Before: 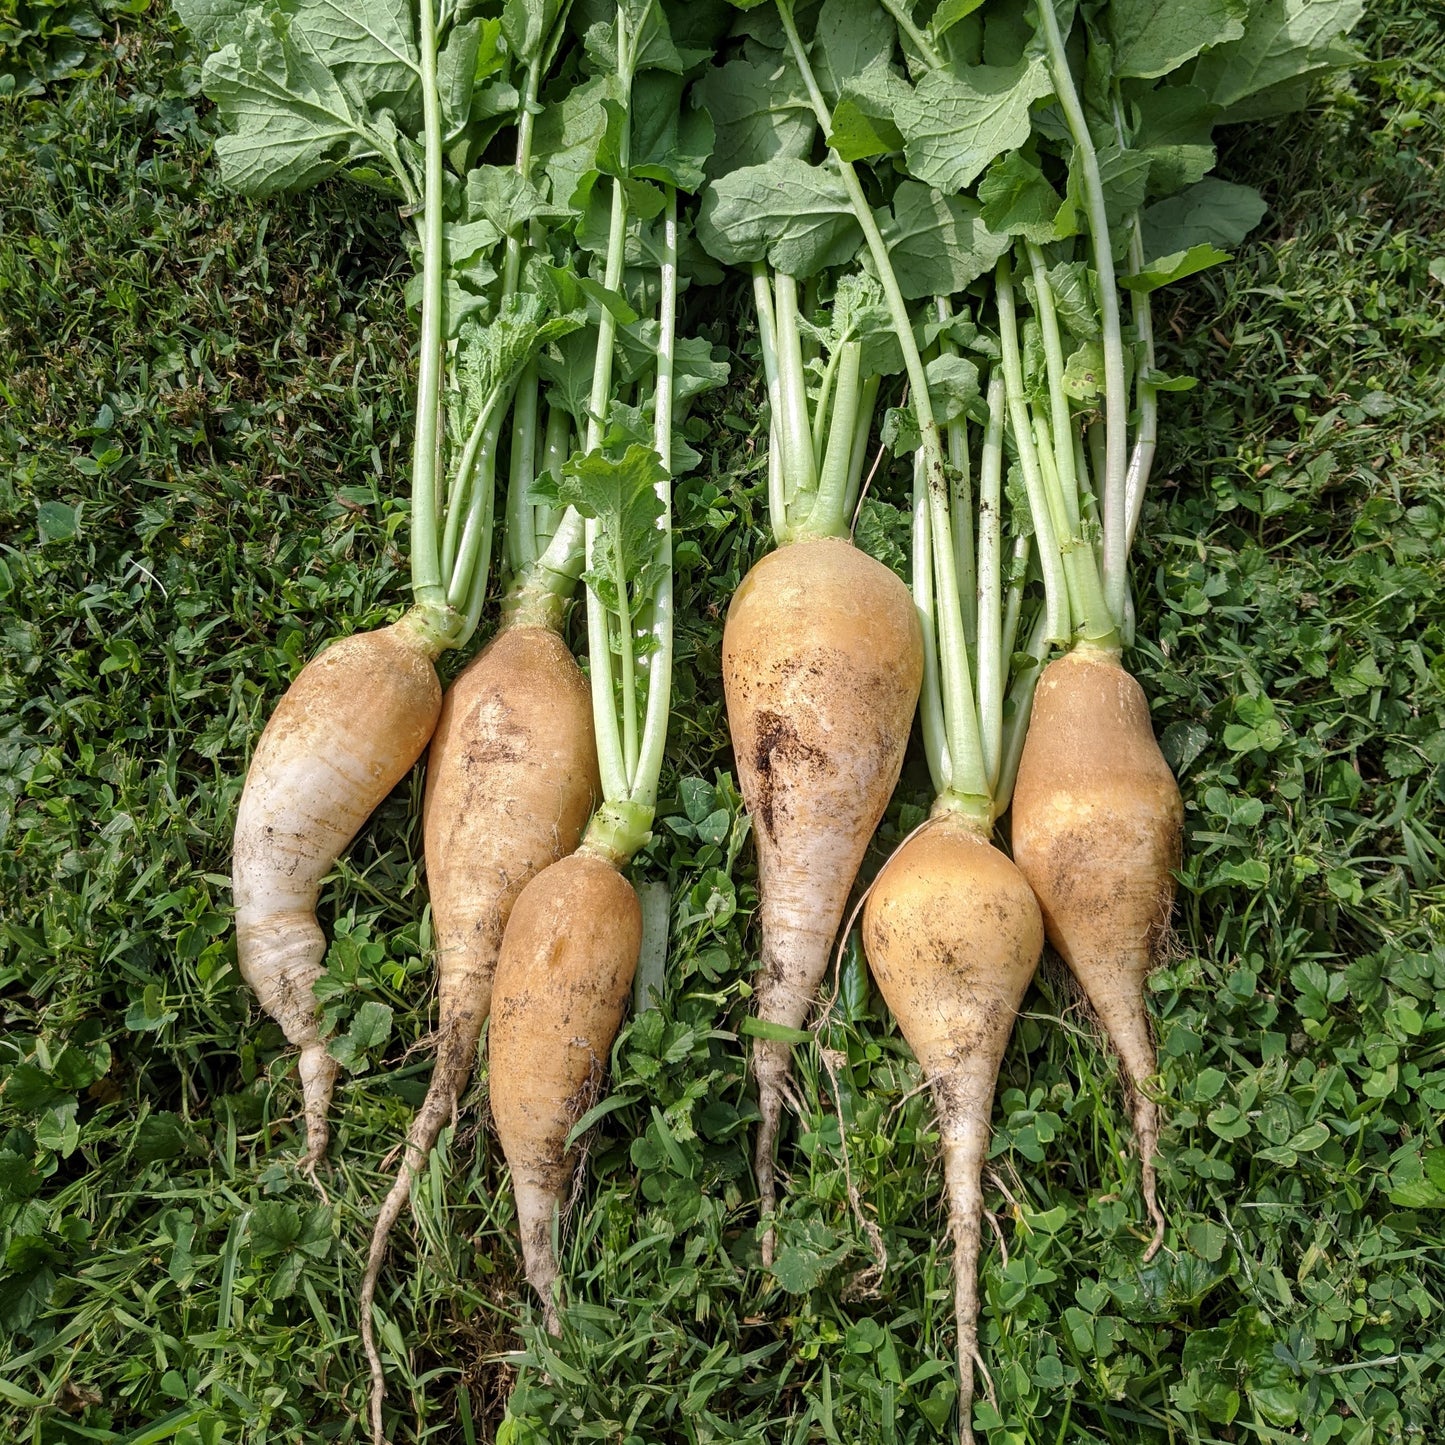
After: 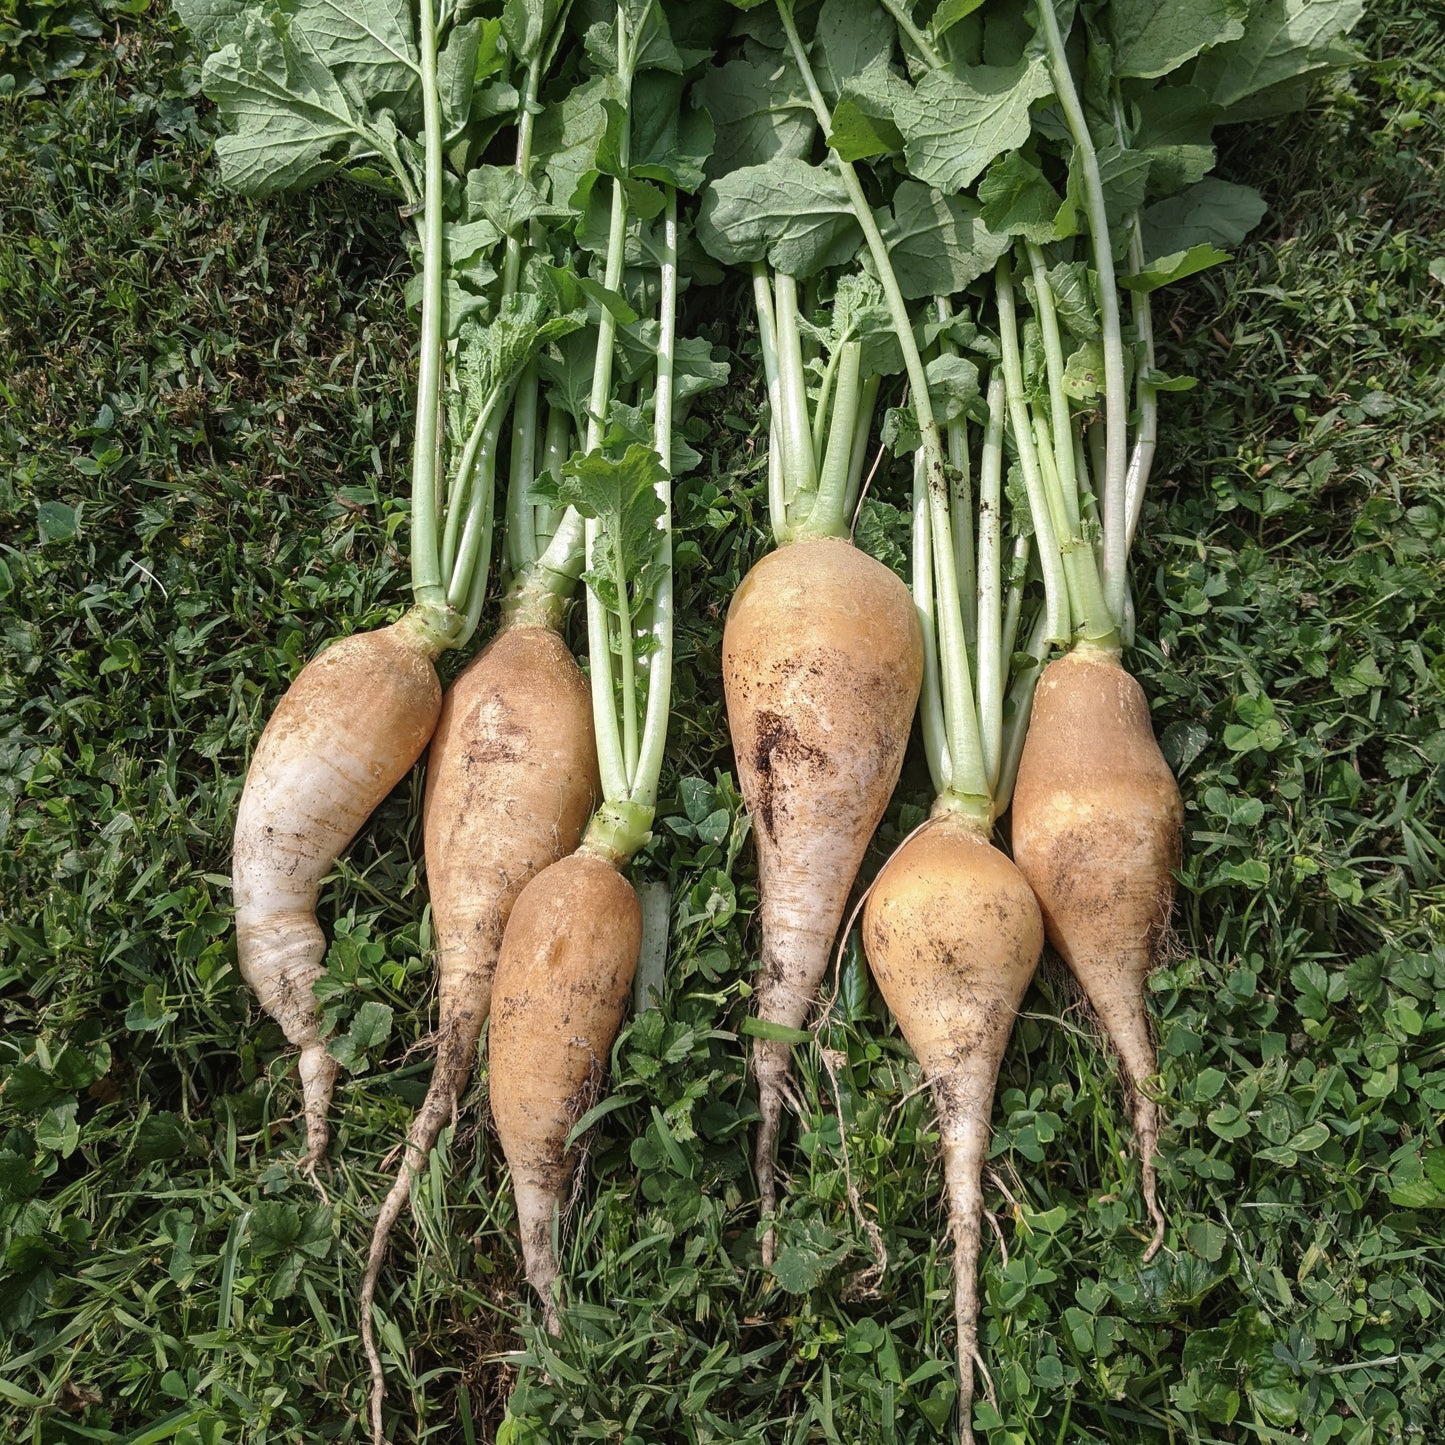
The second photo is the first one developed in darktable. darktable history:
tone curve: curves: ch0 [(0, 0) (0.003, 0.003) (0.011, 0.011) (0.025, 0.025) (0.044, 0.045) (0.069, 0.07) (0.1, 0.1) (0.136, 0.137) (0.177, 0.179) (0.224, 0.226) (0.277, 0.279) (0.335, 0.338) (0.399, 0.402) (0.468, 0.472) (0.543, 0.547) (0.623, 0.628) (0.709, 0.715) (0.801, 0.807) (0.898, 0.902) (1, 1)], preserve colors none
color look up table: target L [73.97, 66.93, 50.37, 35.54, 200, 100, 64.86, 62.8, 56.5, 48.76, 30.95, 55.09, 52.31, 40.57, 27.52, 85.69, 76.37, 67.14, 65.31, 51.49, 47.7, 48.41, 29.24, 15.35, 0 ×25], target a [-2.562, -18.27, -31.55, -9.987, 0.005, 0, 10.25, 14.15, 27.13, 40.09, 9.941, 2.951, 37.88, 1.76, 14.98, -1.047, -1.985, -22.79, -2.397, -21.44, -1.744, -6.124, -1.57, -0.769, 0 ×25], target b [55.82, 39.48, 22.56, 13.01, -0.003, 0.001, 50.34, 8.677, 42.27, 12.86, 7.878, -20.47, -12.28, -36.46, -15.21, -1.567, -2.531, -5.307, -2.923, -22.95, -2.735, -20.83, -2.523, -1.15, 0 ×25], num patches 24
